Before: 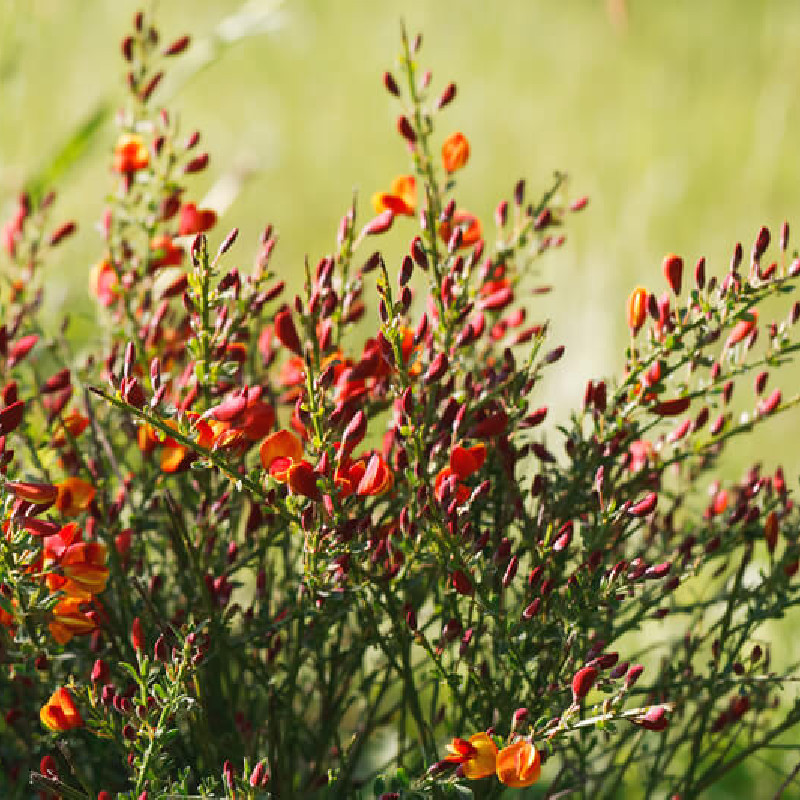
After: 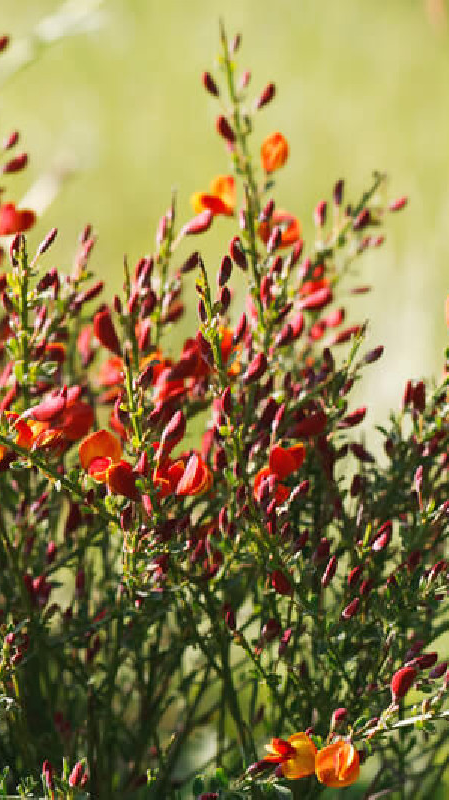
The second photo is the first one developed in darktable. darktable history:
crop and rotate: left 22.645%, right 21.207%
